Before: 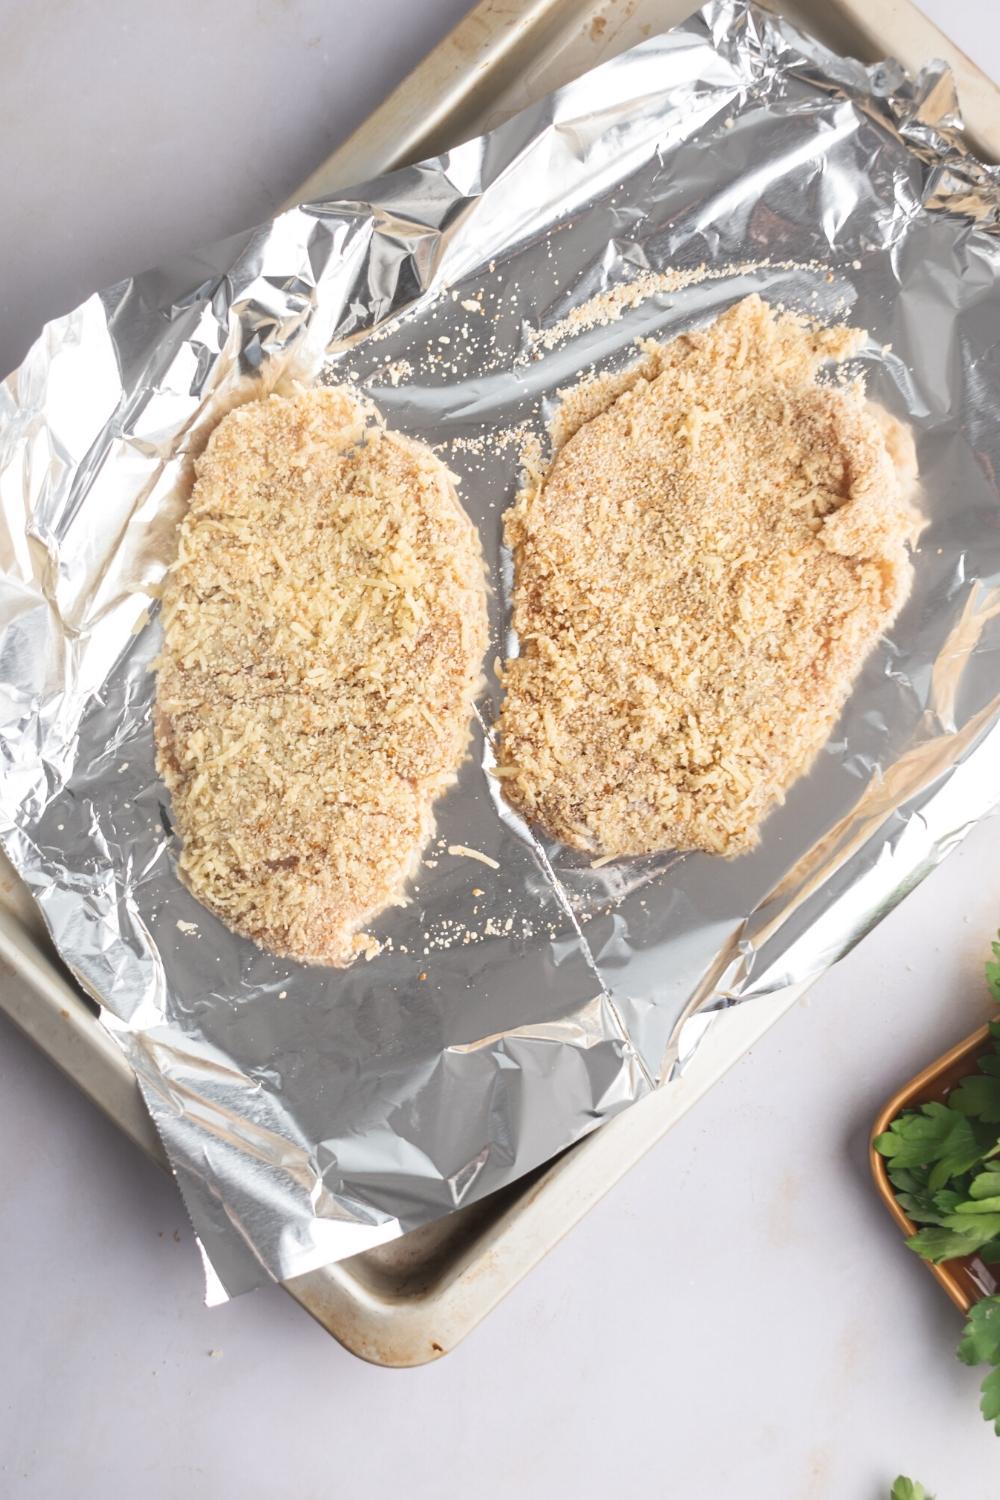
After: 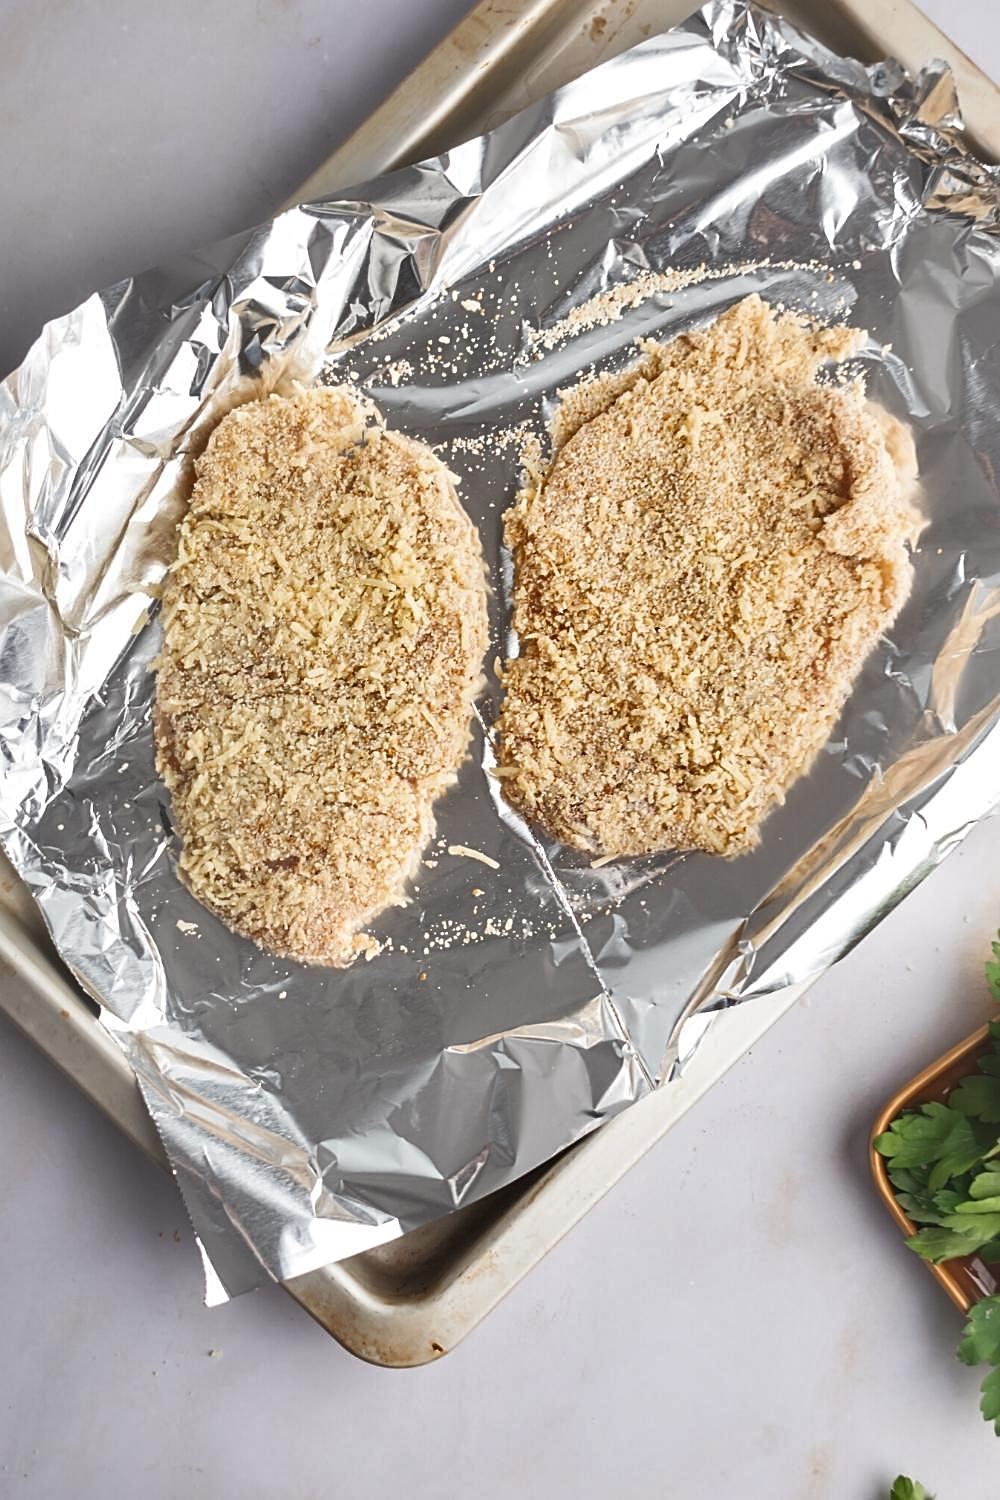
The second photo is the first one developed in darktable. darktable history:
sharpen: on, module defaults
shadows and highlights: radius 109.32, shadows 23.44, highlights -57.51, low approximation 0.01, soften with gaussian
